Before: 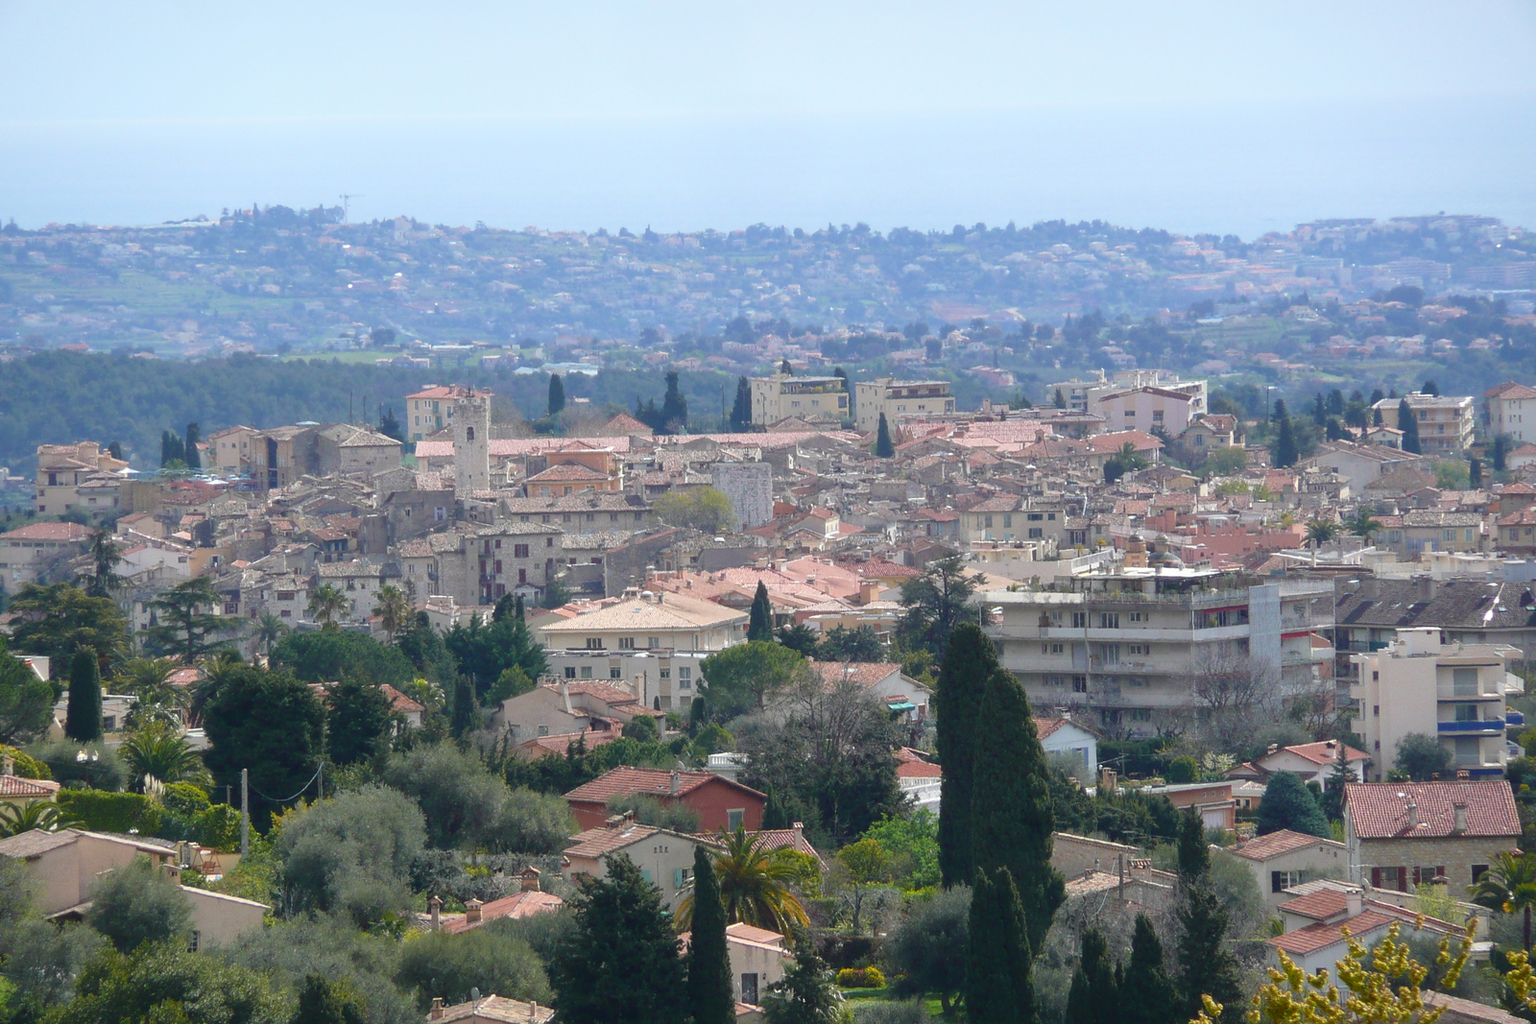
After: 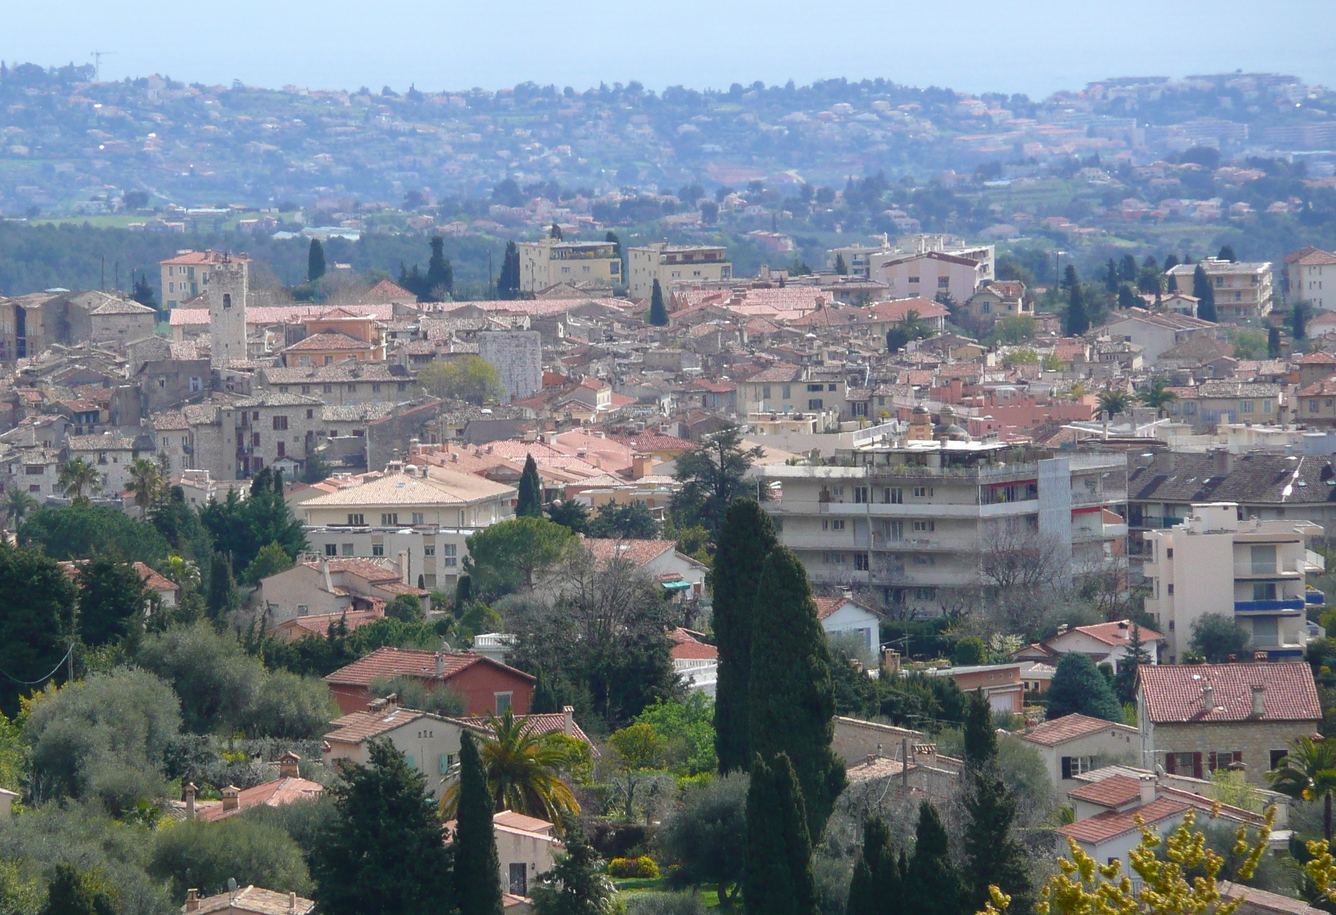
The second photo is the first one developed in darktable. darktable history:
crop: left 16.448%, top 14.165%
